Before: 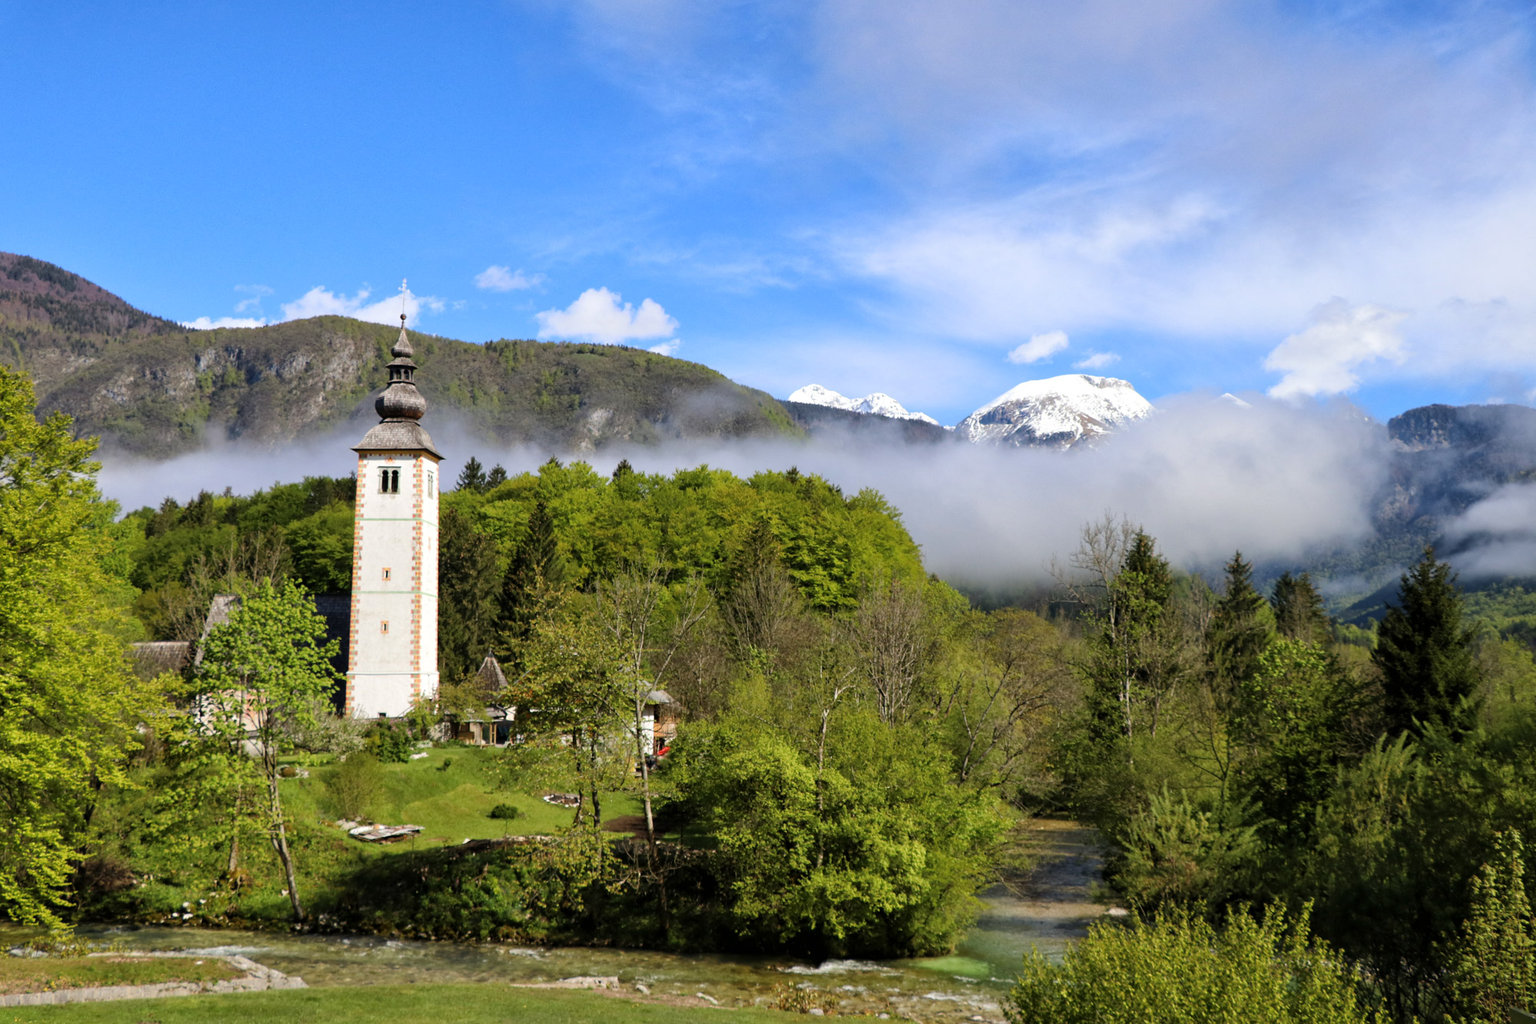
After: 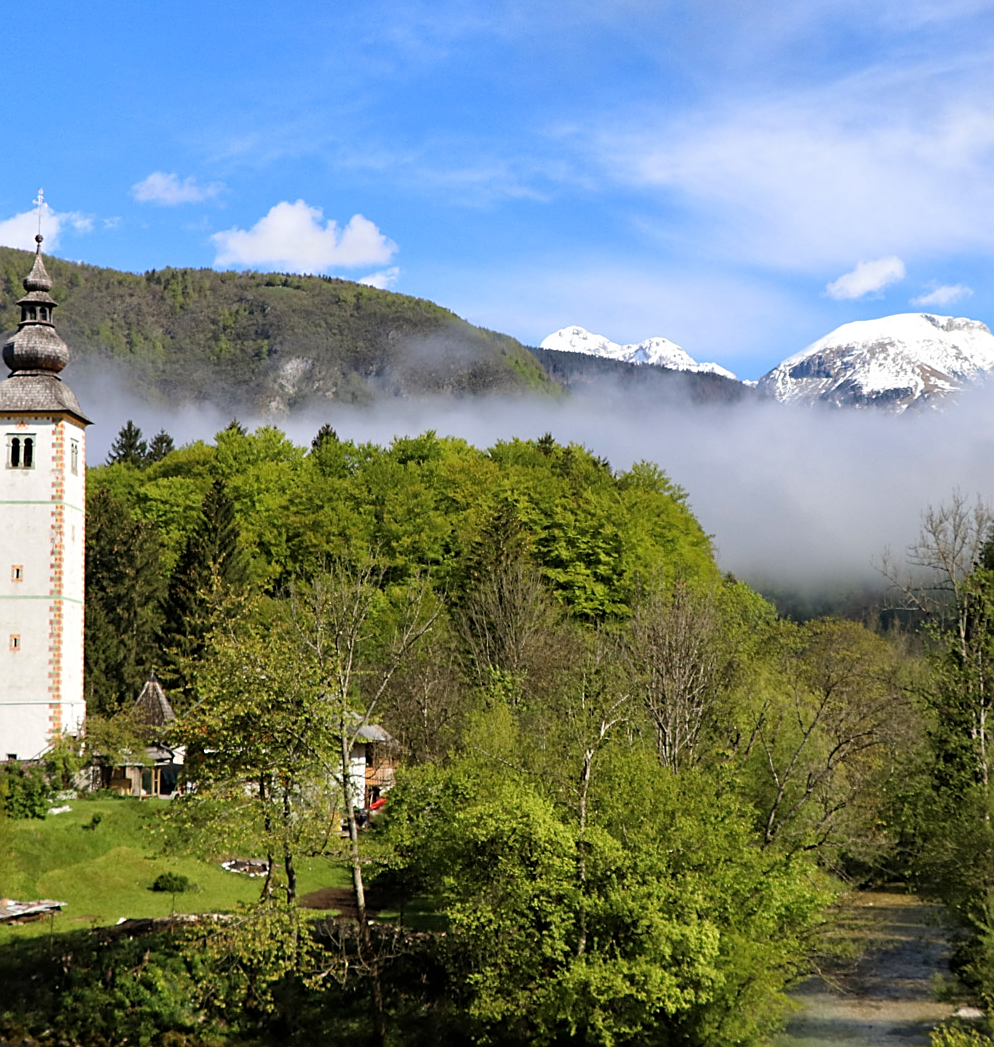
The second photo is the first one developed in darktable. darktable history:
crop and rotate: angle 0.011°, left 24.328%, top 13.085%, right 25.943%, bottom 8.292%
sharpen: on, module defaults
